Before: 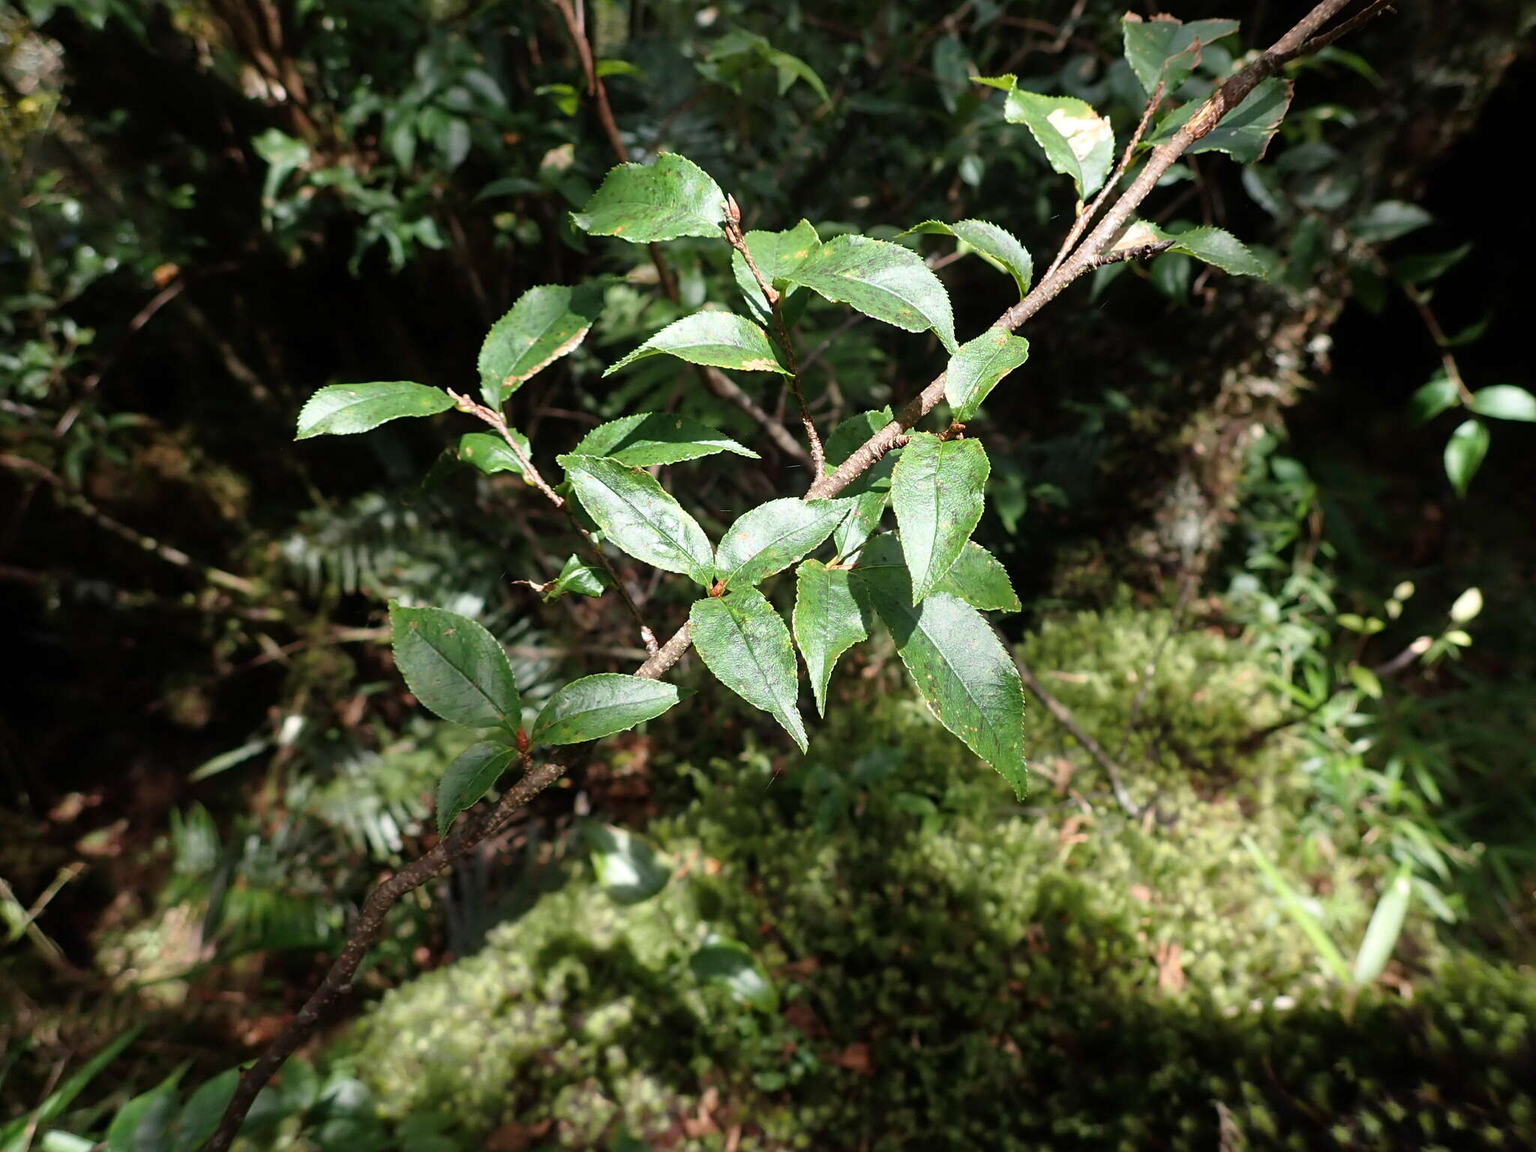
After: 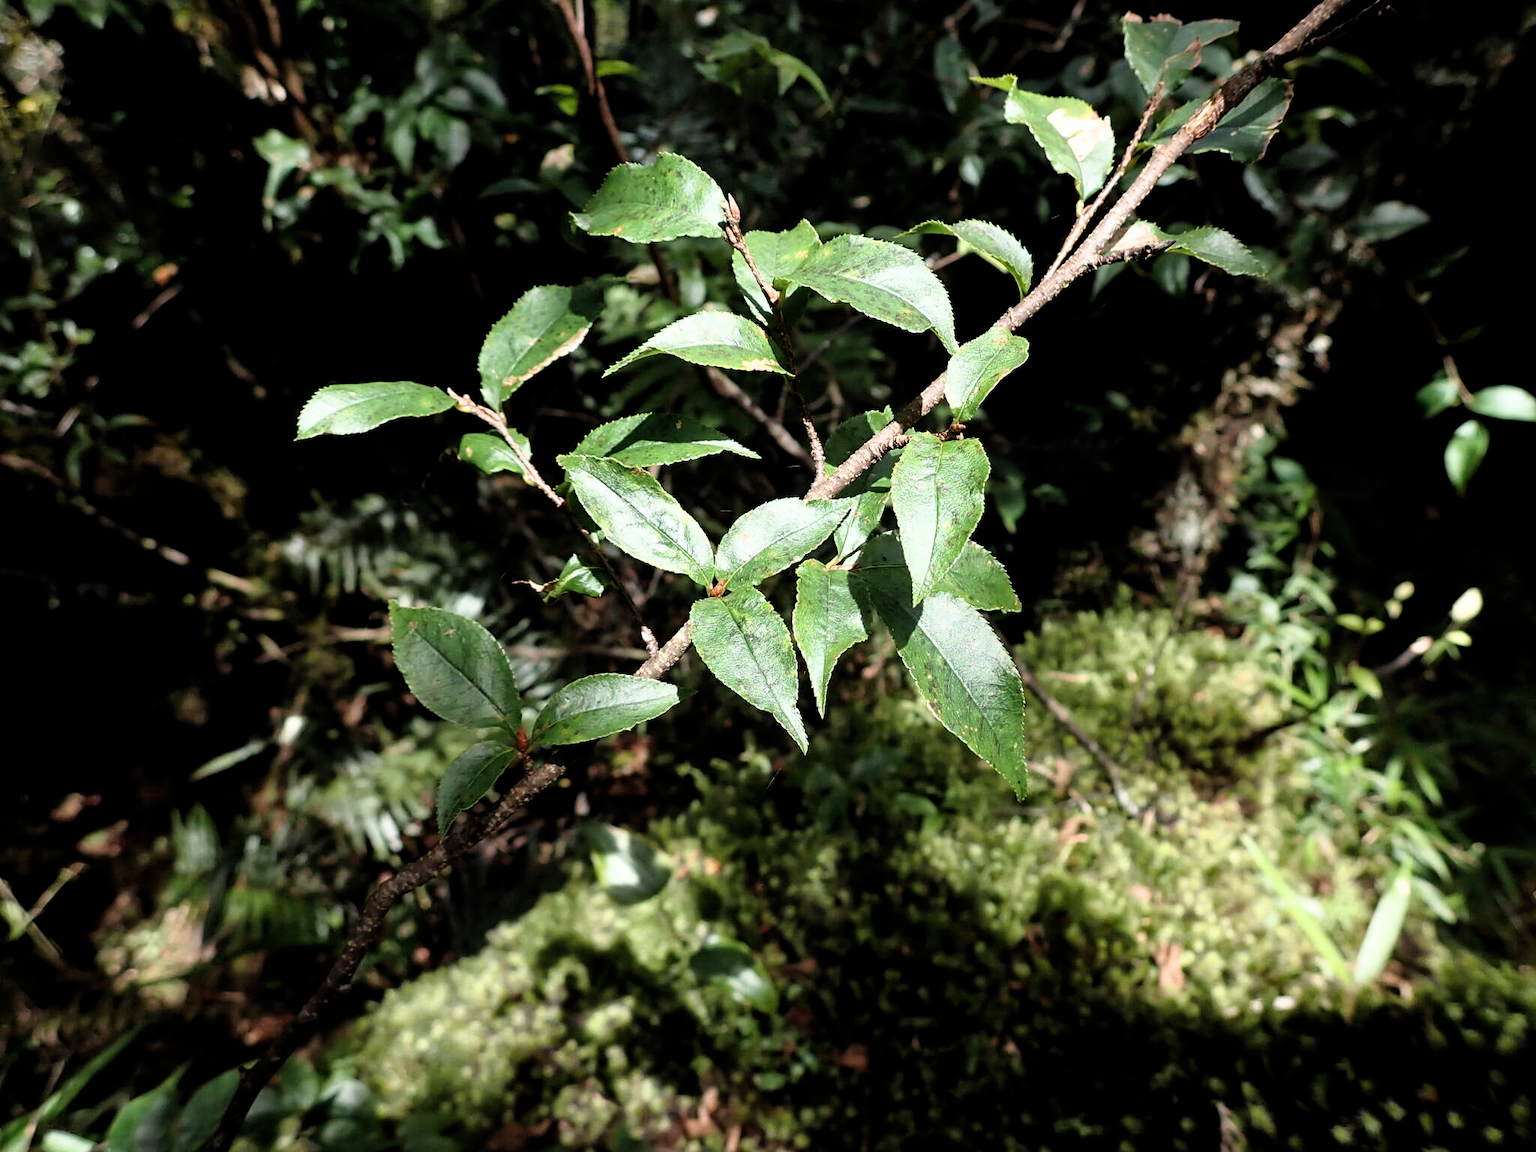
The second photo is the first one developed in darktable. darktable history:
filmic rgb: black relative exposure -8.71 EV, white relative exposure 2.71 EV, threshold 3.05 EV, target black luminance 0%, hardness 6.25, latitude 76.8%, contrast 1.328, shadows ↔ highlights balance -0.344%, enable highlight reconstruction true
